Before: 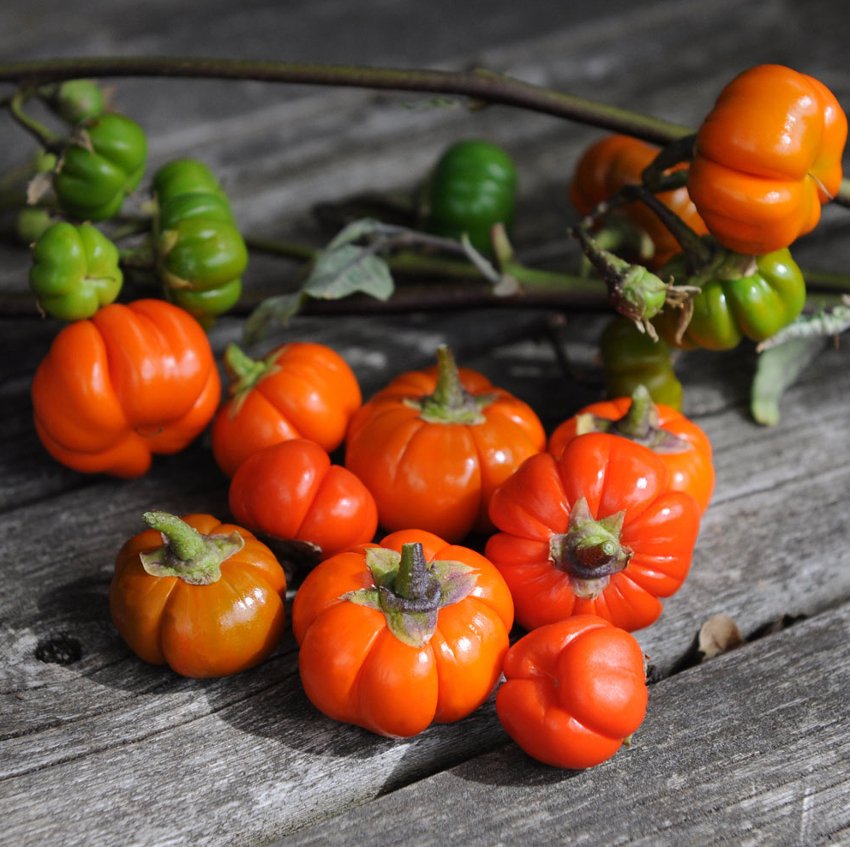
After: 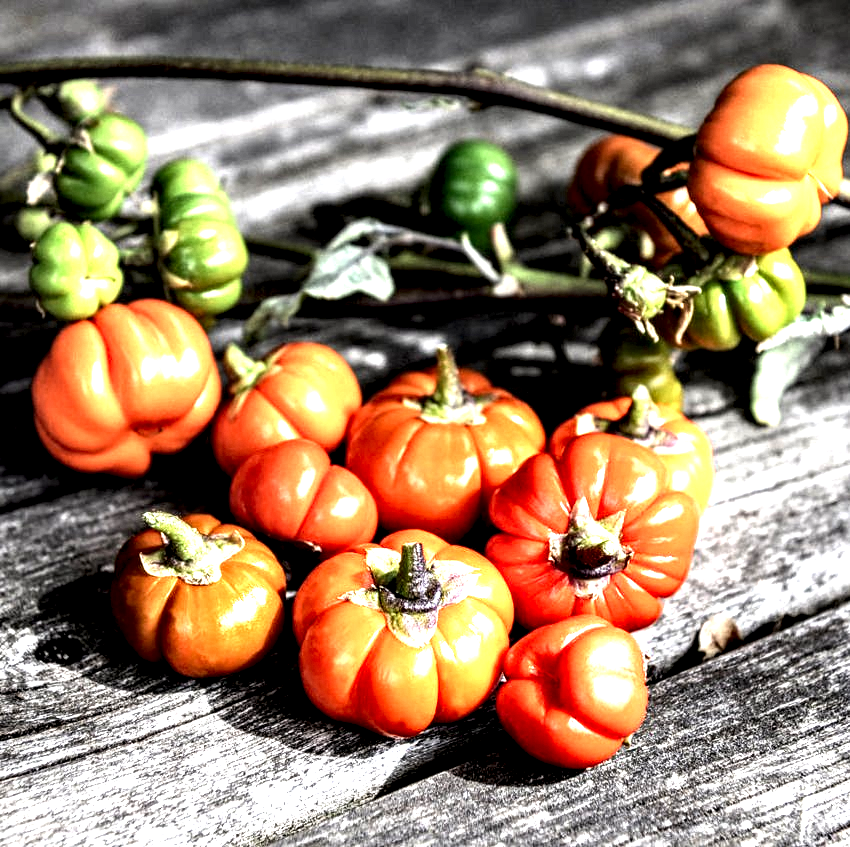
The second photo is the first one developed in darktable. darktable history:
exposure: black level correction 0, exposure 1.2 EV, compensate highlight preservation false
local contrast: highlights 119%, shadows 46%, detail 295%
